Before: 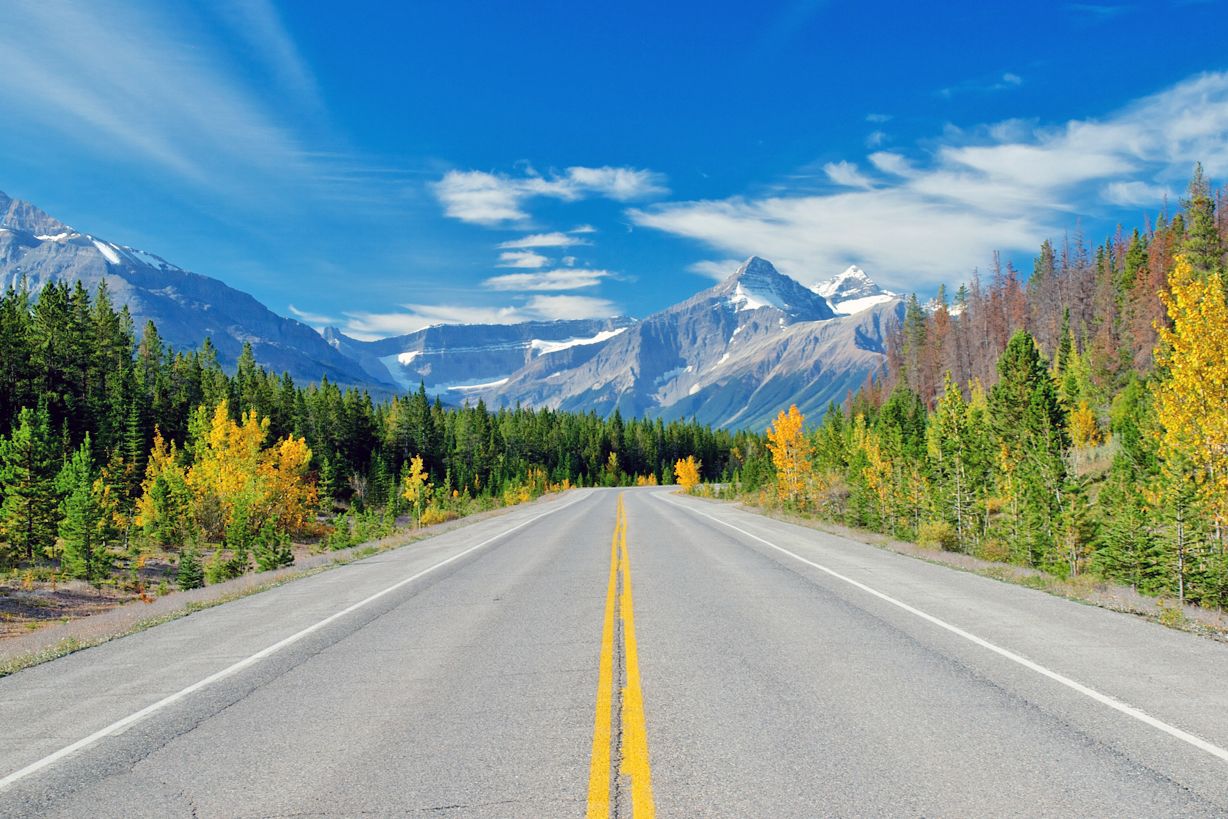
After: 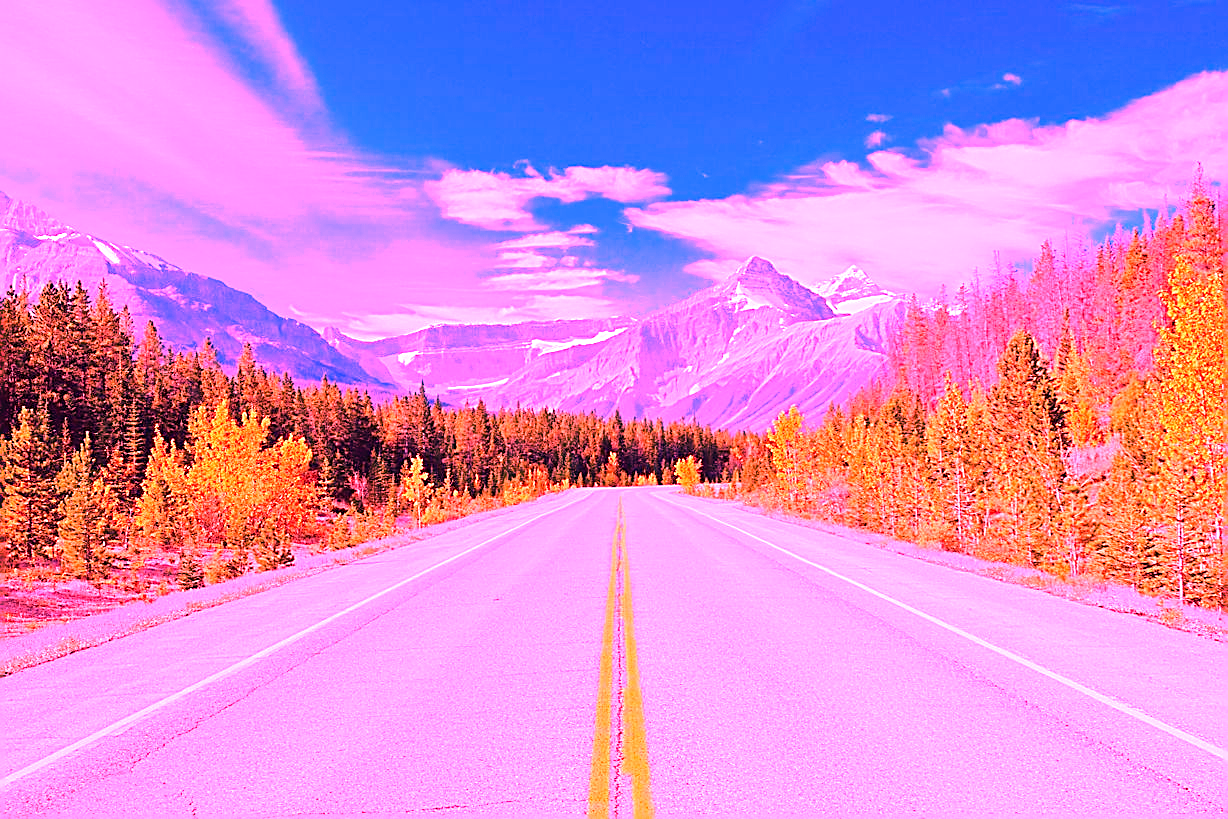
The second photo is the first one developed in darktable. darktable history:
exposure: exposure -0.153 EV, compensate highlight preservation false
white balance: red 4.26, blue 1.802
contrast equalizer: octaves 7, y [[0.6 ×6], [0.55 ×6], [0 ×6], [0 ×6], [0 ×6]], mix -0.2
sharpen: on, module defaults
